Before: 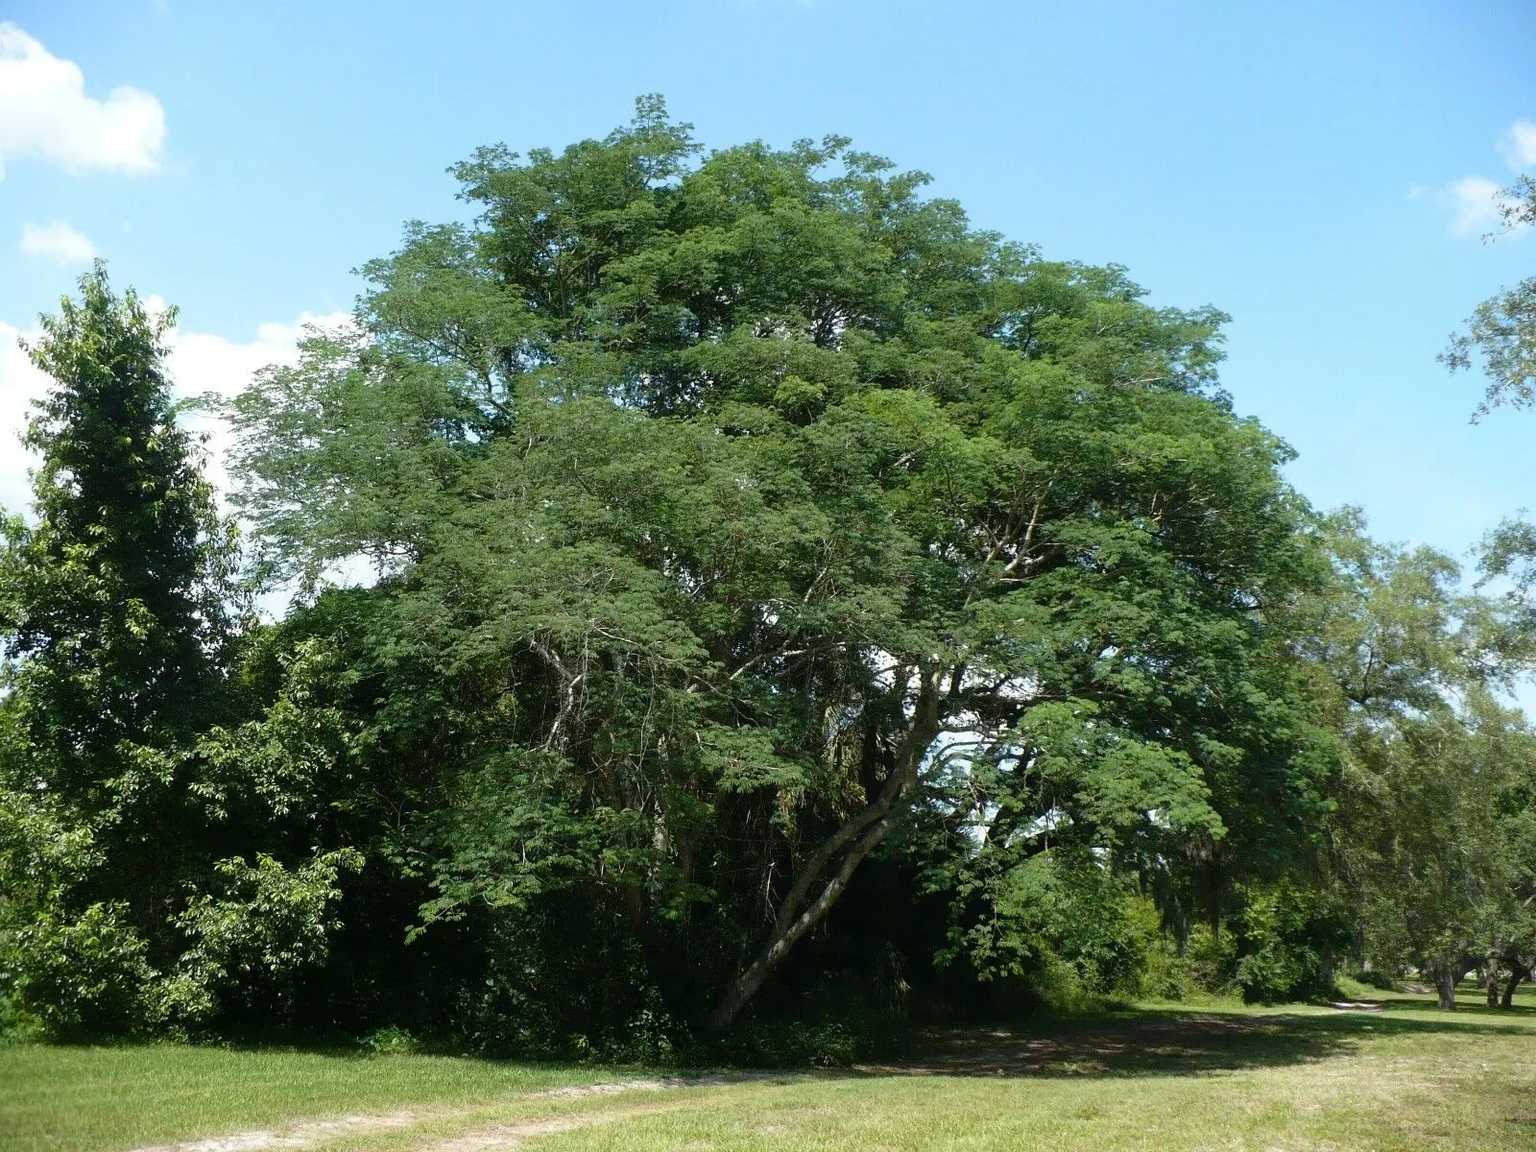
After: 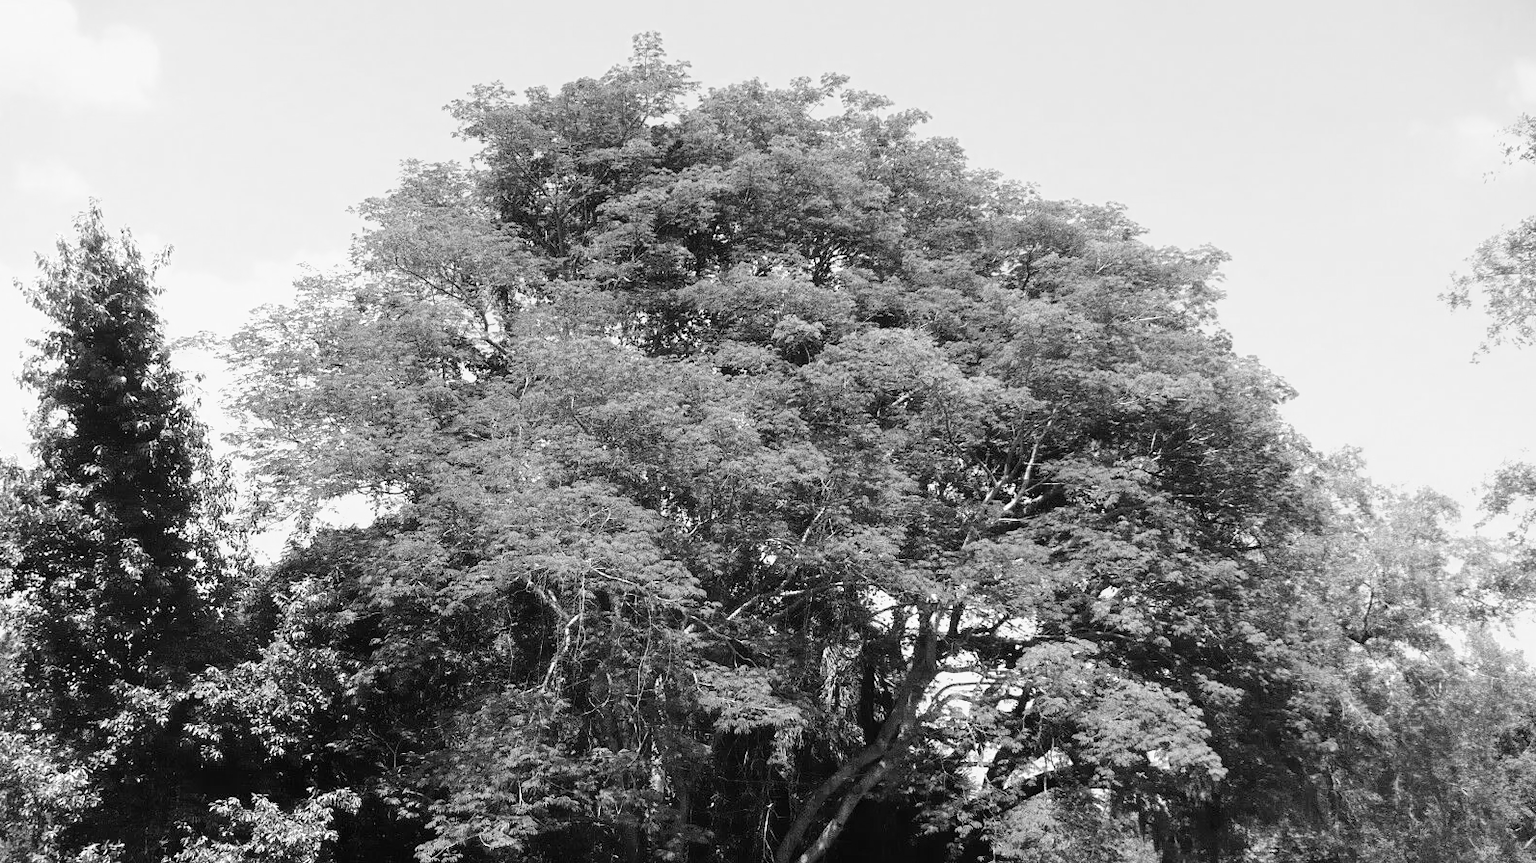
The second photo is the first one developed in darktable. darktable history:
crop: left 0.387%, top 5.469%, bottom 19.809%
tone curve: curves: ch0 [(0, 0) (0.55, 0.716) (0.841, 0.969)]
monochrome: on, module defaults
